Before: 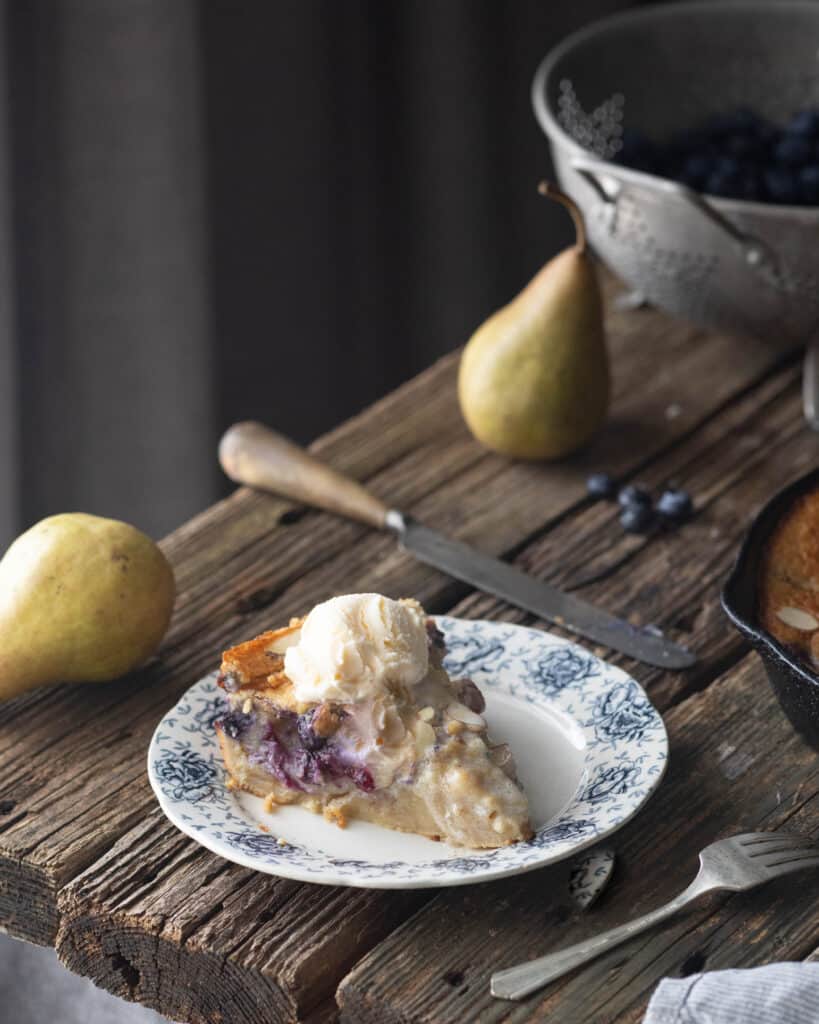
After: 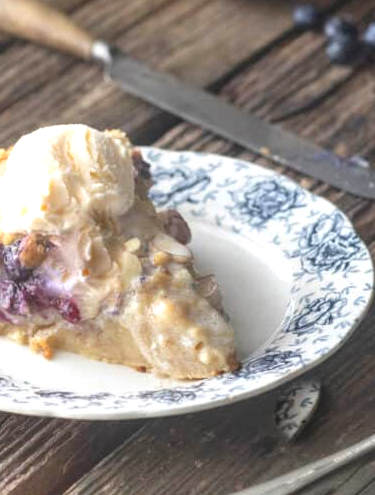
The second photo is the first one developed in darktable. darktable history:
local contrast: highlights 48%, shadows 0%, detail 100%
crop: left 35.976%, top 45.819%, right 18.162%, bottom 5.807%
exposure: black level correction 0, exposure 0.6 EV, compensate highlight preservation false
